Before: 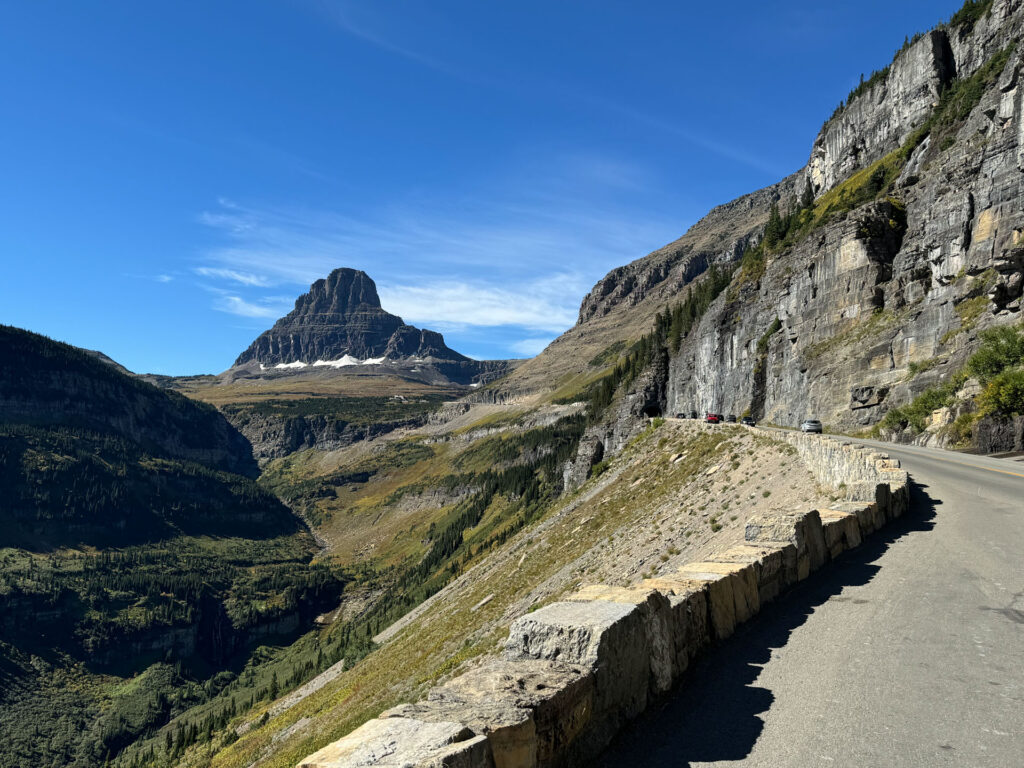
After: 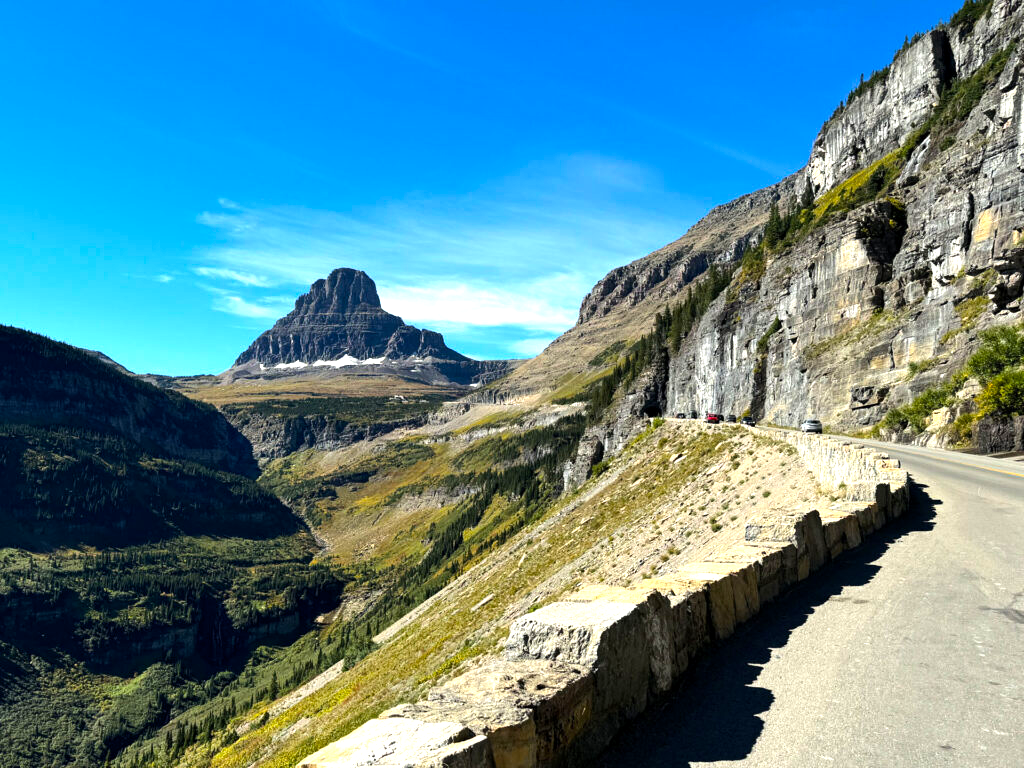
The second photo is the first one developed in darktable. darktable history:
color balance rgb: perceptual saturation grading › global saturation 20%, global vibrance 20%
tone equalizer: -8 EV -0.417 EV, -7 EV -0.389 EV, -6 EV -0.333 EV, -5 EV -0.222 EV, -3 EV 0.222 EV, -2 EV 0.333 EV, -1 EV 0.389 EV, +0 EV 0.417 EV, edges refinement/feathering 500, mask exposure compensation -1.57 EV, preserve details no
exposure: black level correction 0.001, exposure 0.5 EV, compensate exposure bias true, compensate highlight preservation false
